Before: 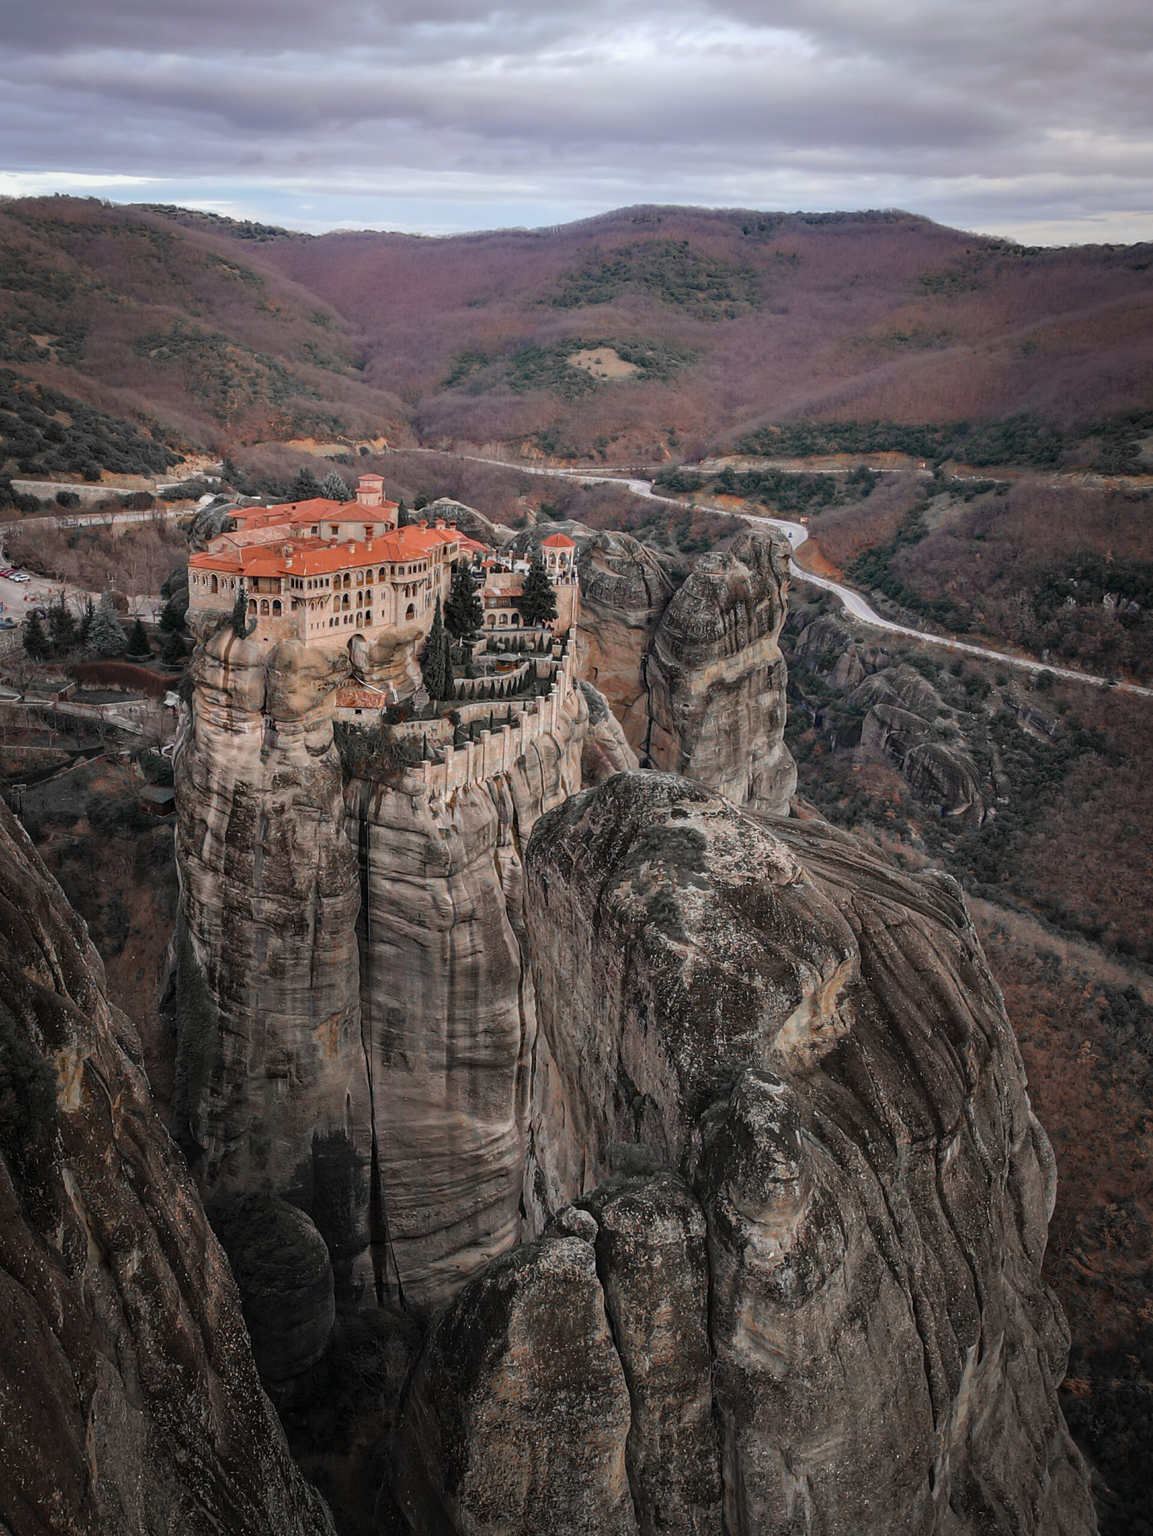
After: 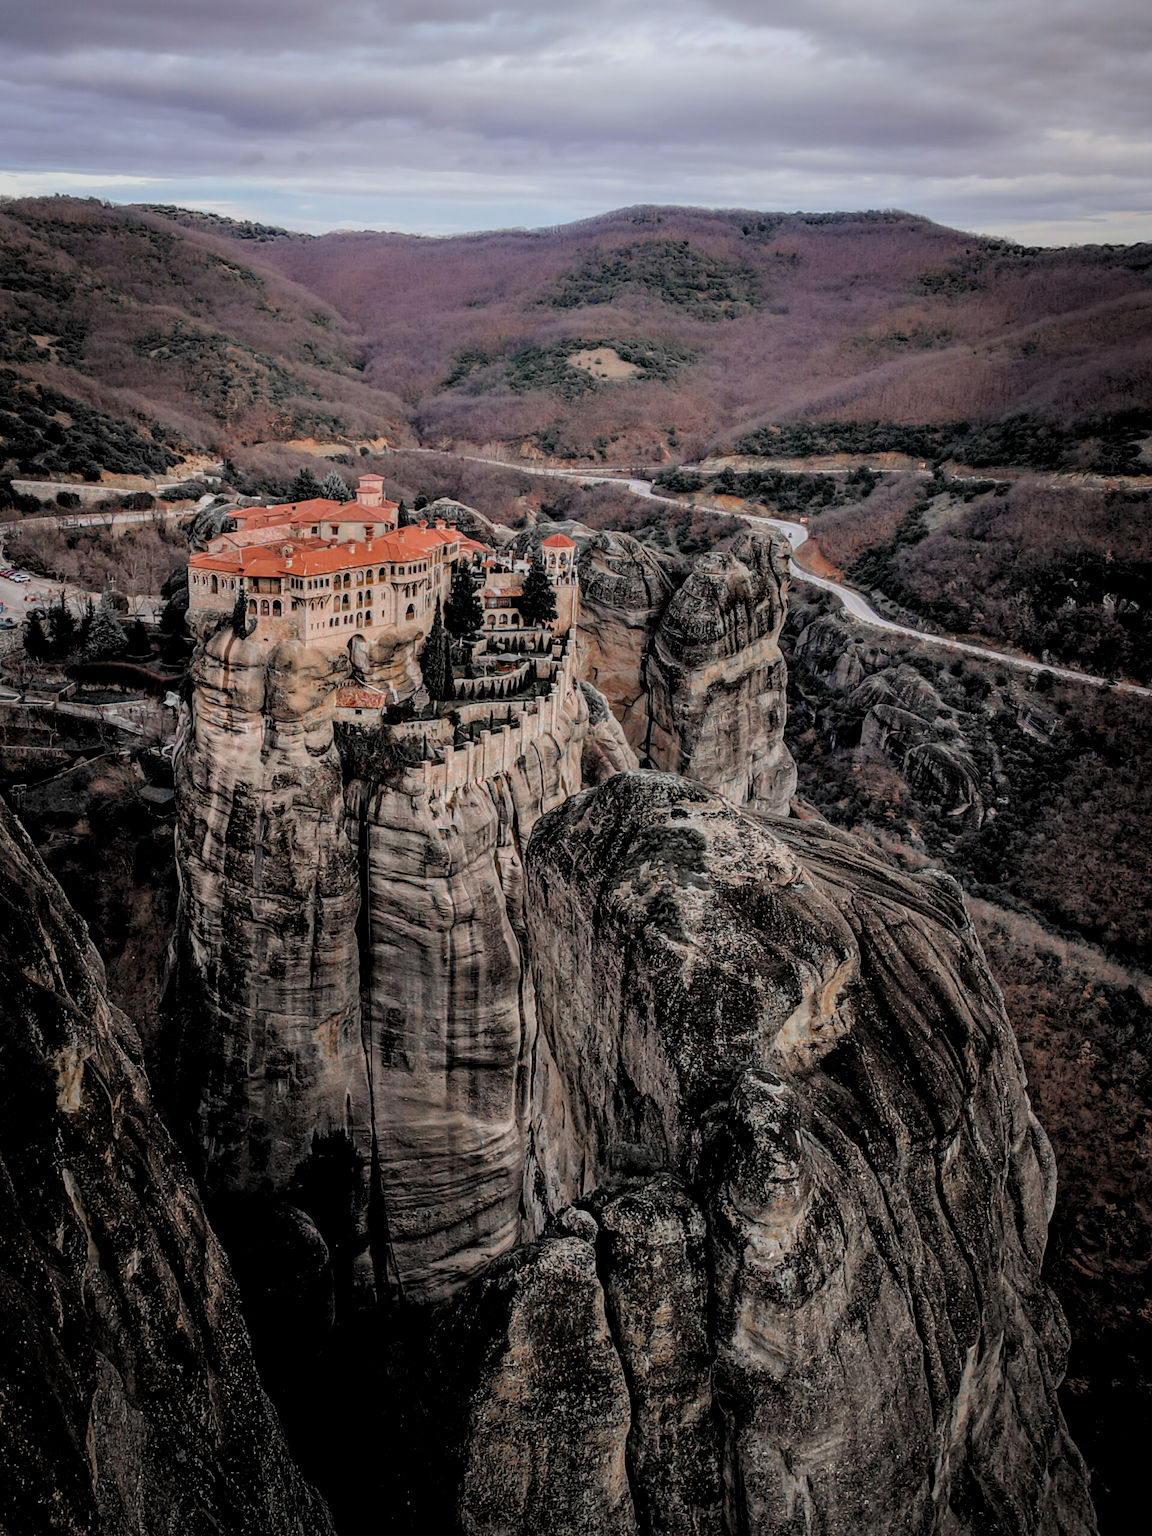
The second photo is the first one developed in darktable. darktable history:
filmic rgb: black relative exposure -4.58 EV, white relative exposure 4.8 EV, threshold 3 EV, hardness 2.36, latitude 36.07%, contrast 1.048, highlights saturation mix 1.32%, shadows ↔ highlights balance 1.25%, color science v4 (2020), enable highlight reconstruction true
local contrast: detail 130%
